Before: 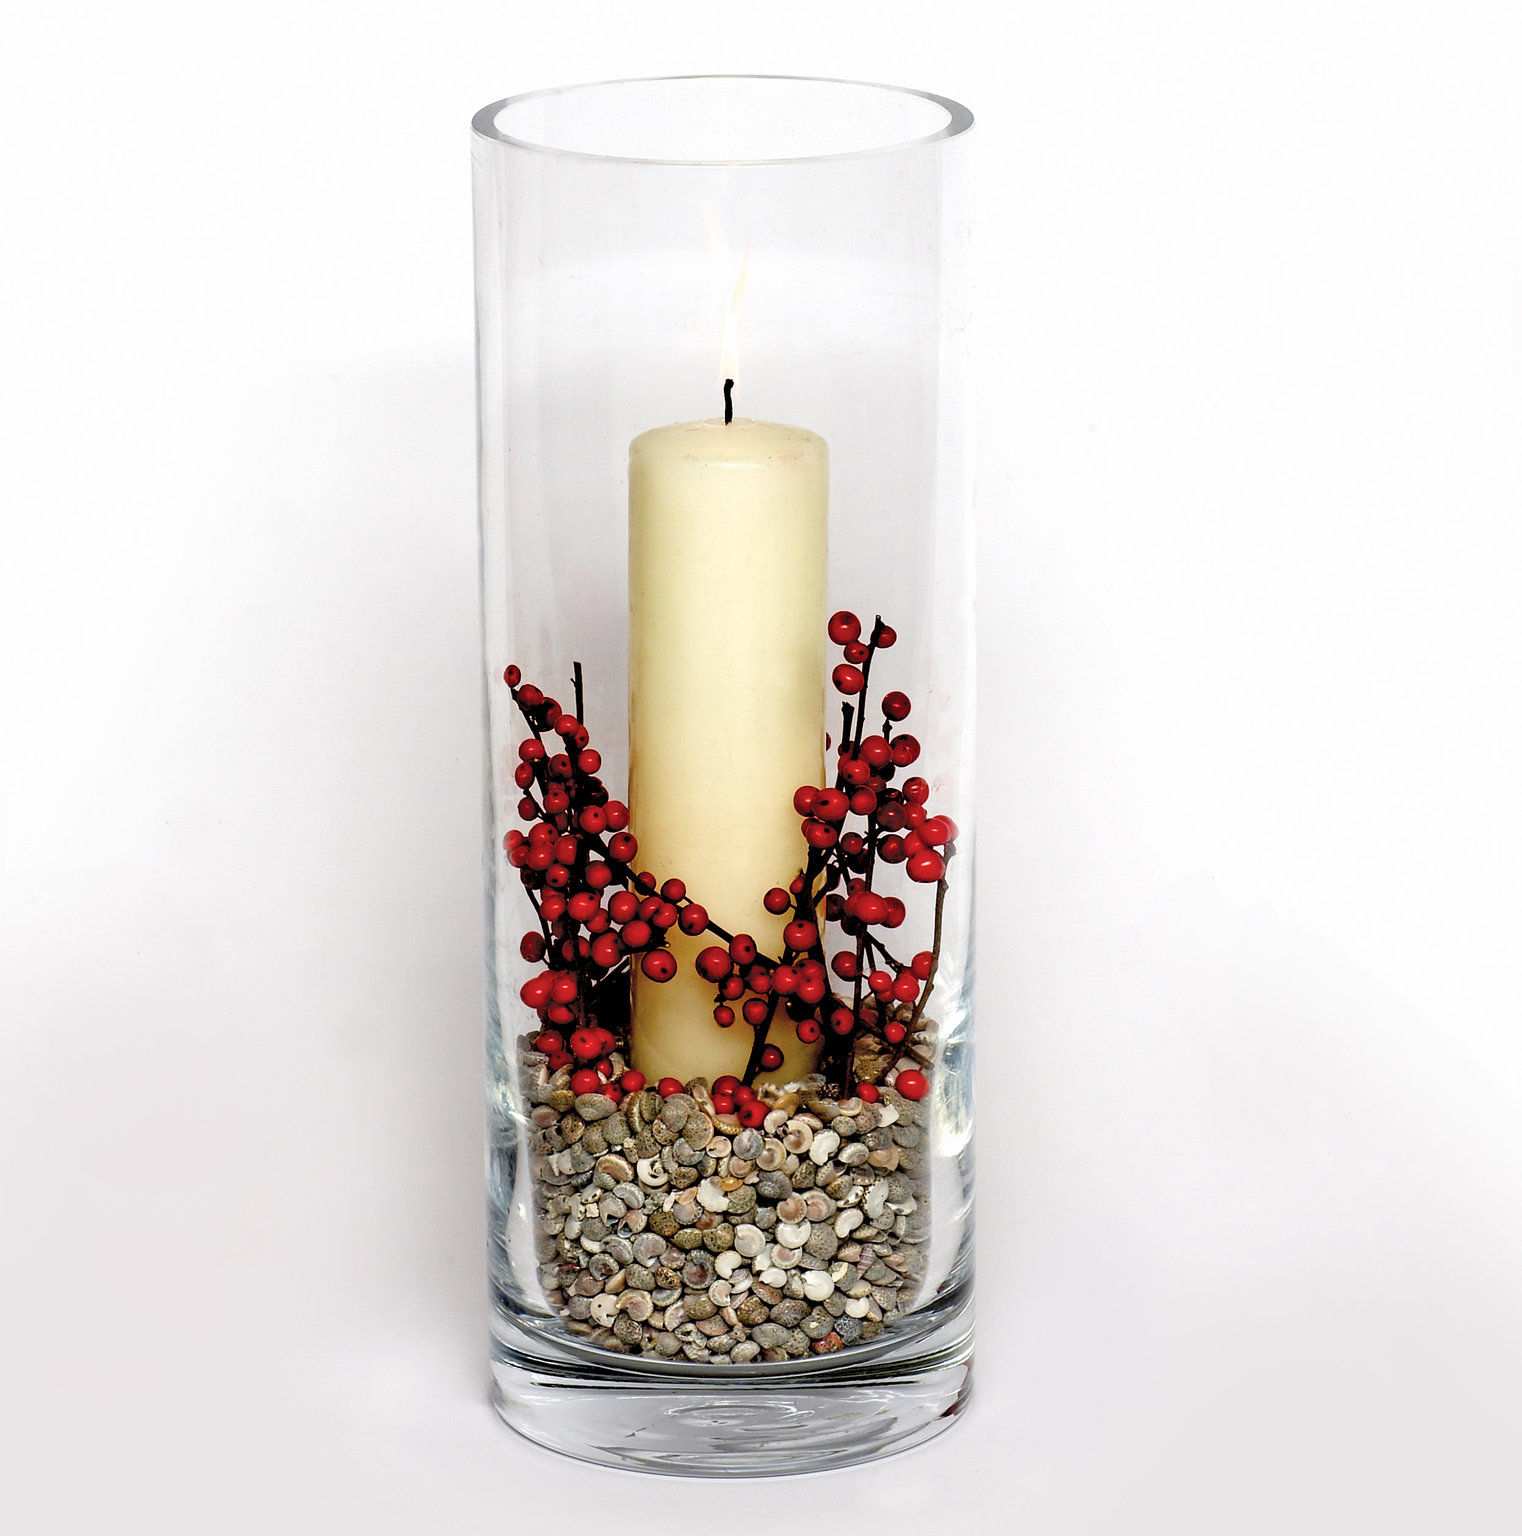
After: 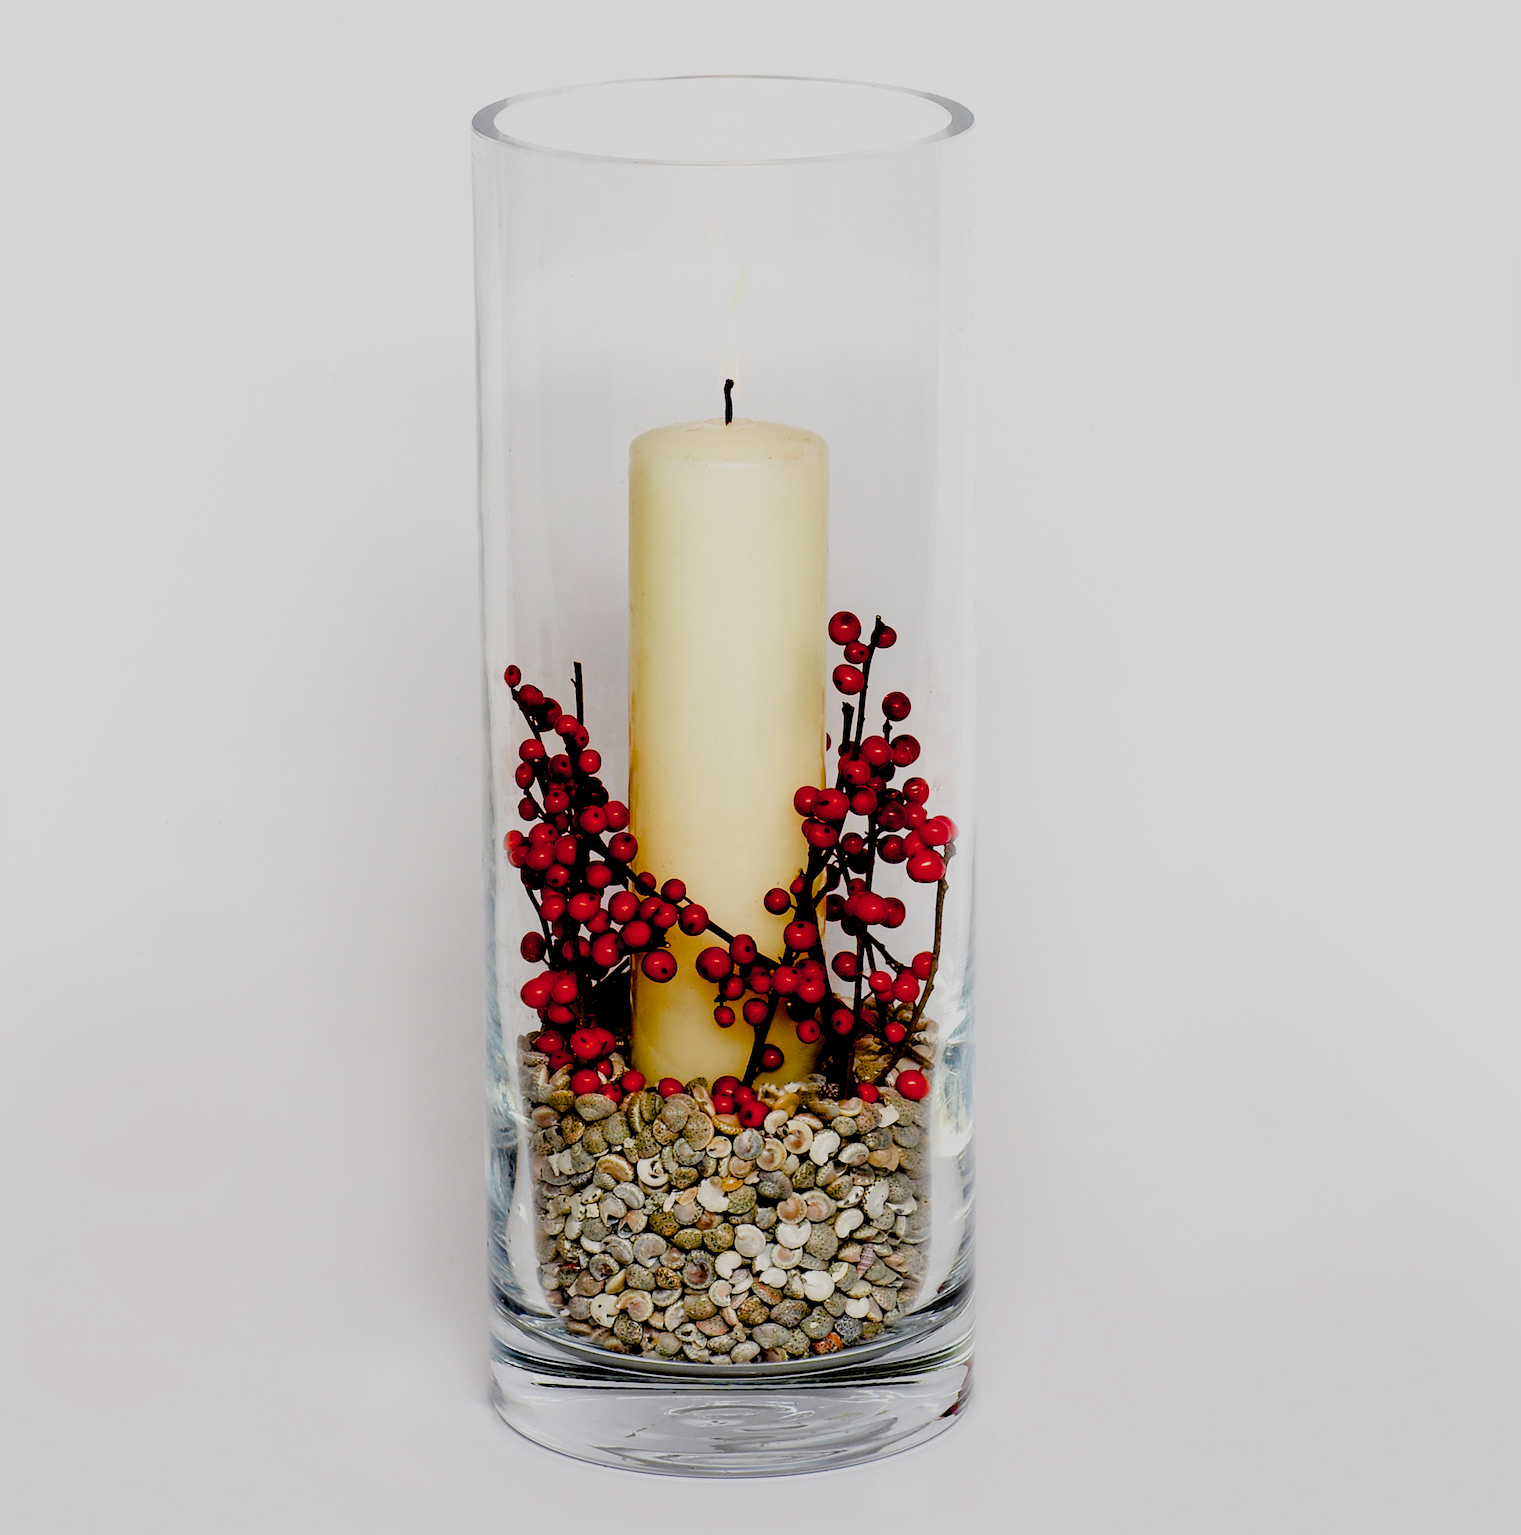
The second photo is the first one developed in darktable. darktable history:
color balance rgb: perceptual saturation grading › global saturation 0.75%, perceptual saturation grading › mid-tones 6.198%, perceptual saturation grading › shadows 72.431%, contrast -10.648%
filmic rgb: black relative exposure -5.1 EV, white relative exposure 3.98 EV, hardness 2.88, contrast 1.183, highlights saturation mix -29.8%
